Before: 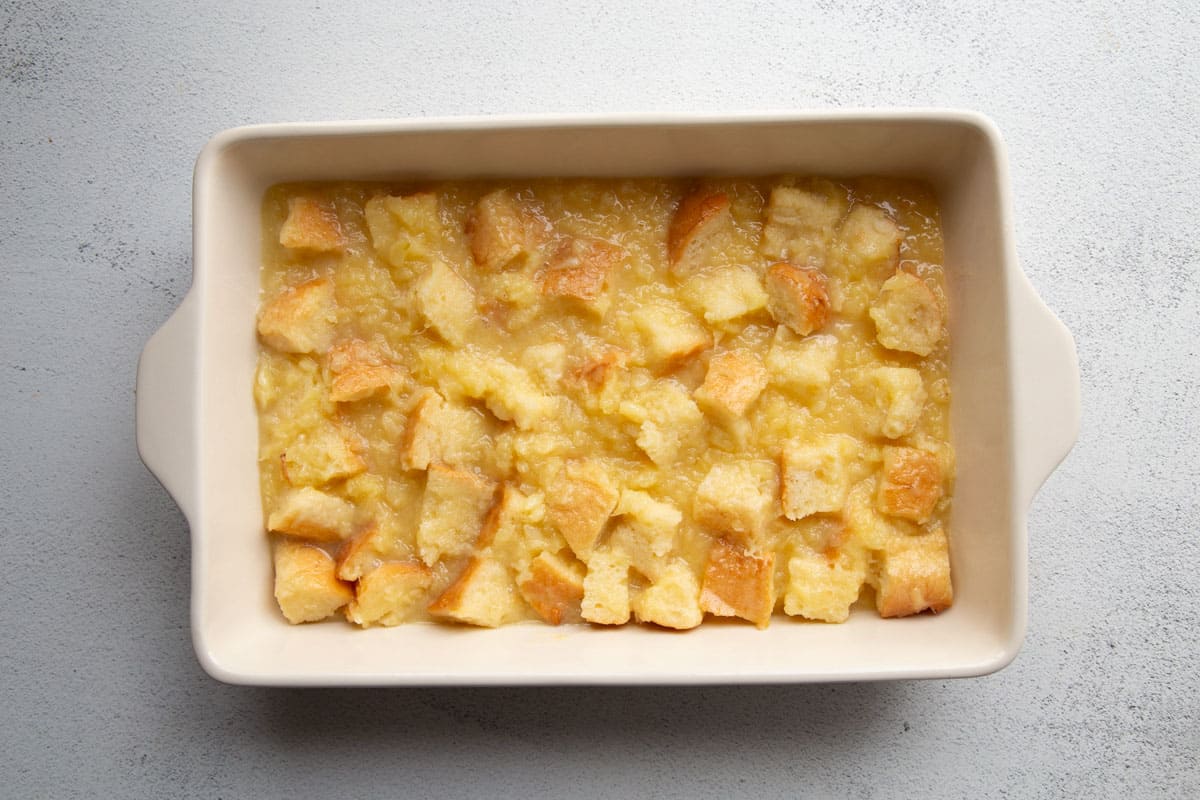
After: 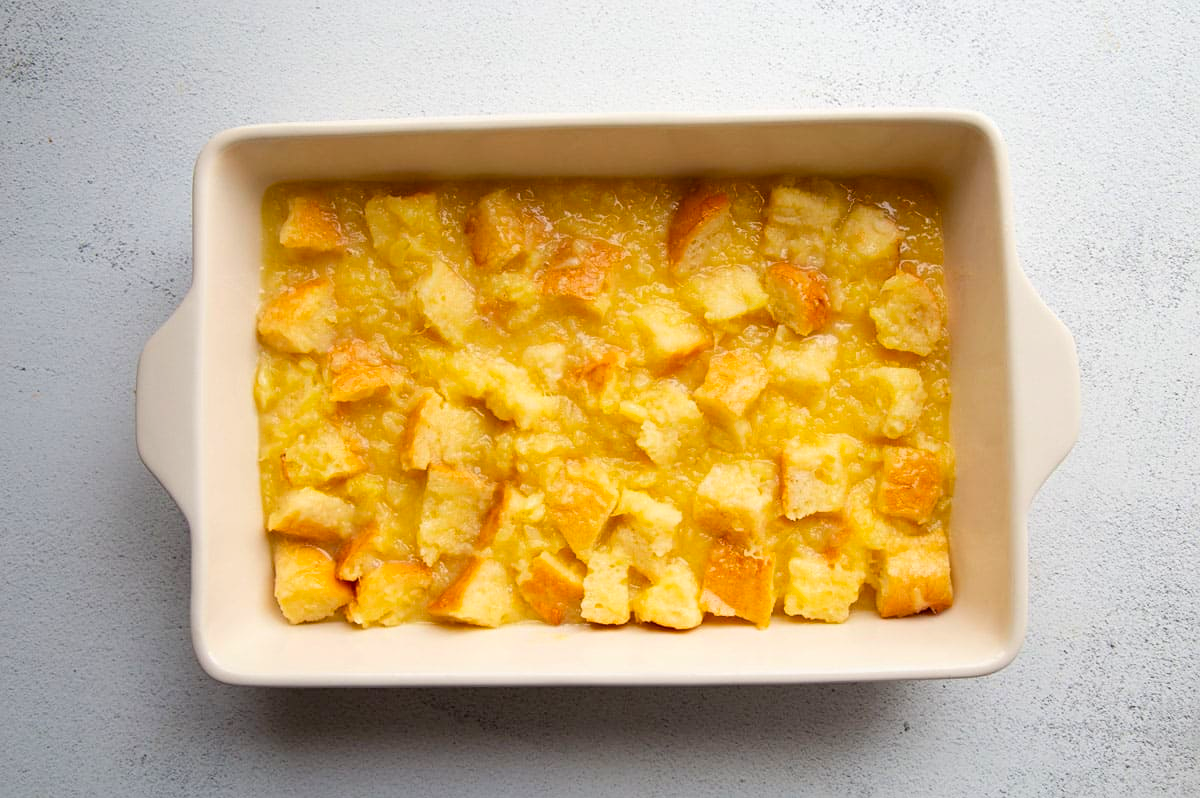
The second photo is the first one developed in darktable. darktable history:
crop: top 0.094%, bottom 0.125%
sharpen: amount 0.2
contrast brightness saturation: contrast 0.073, brightness 0.073, saturation 0.18
color balance rgb: global offset › luminance -0.279%, global offset › hue 258.64°, perceptual saturation grading › global saturation 16.869%
